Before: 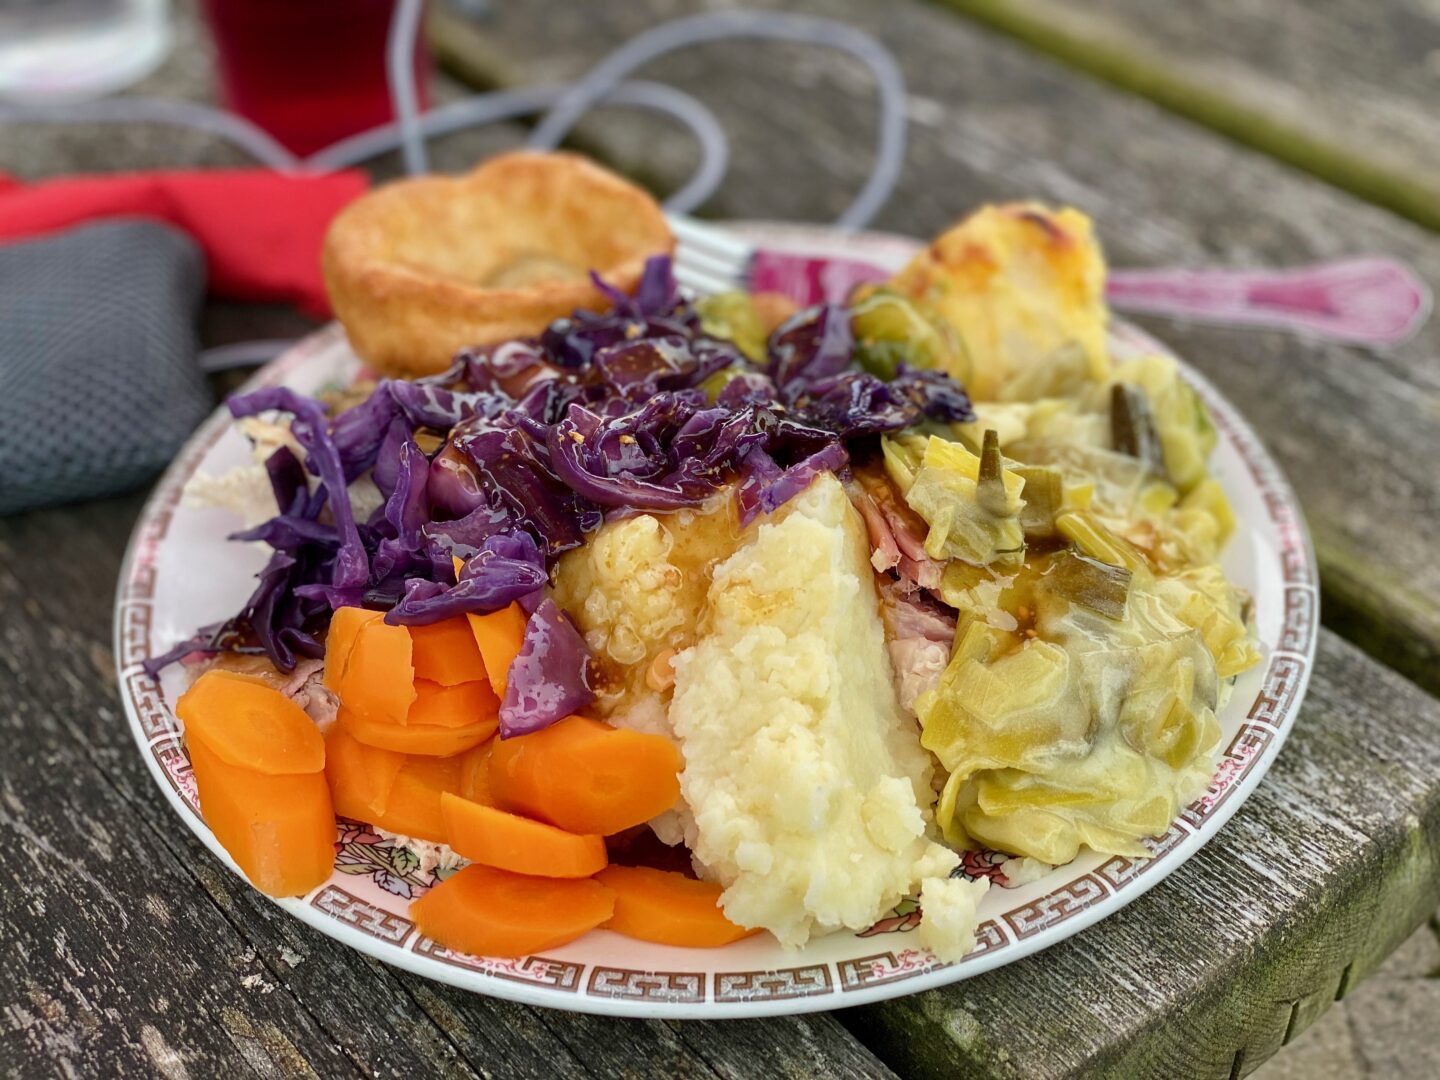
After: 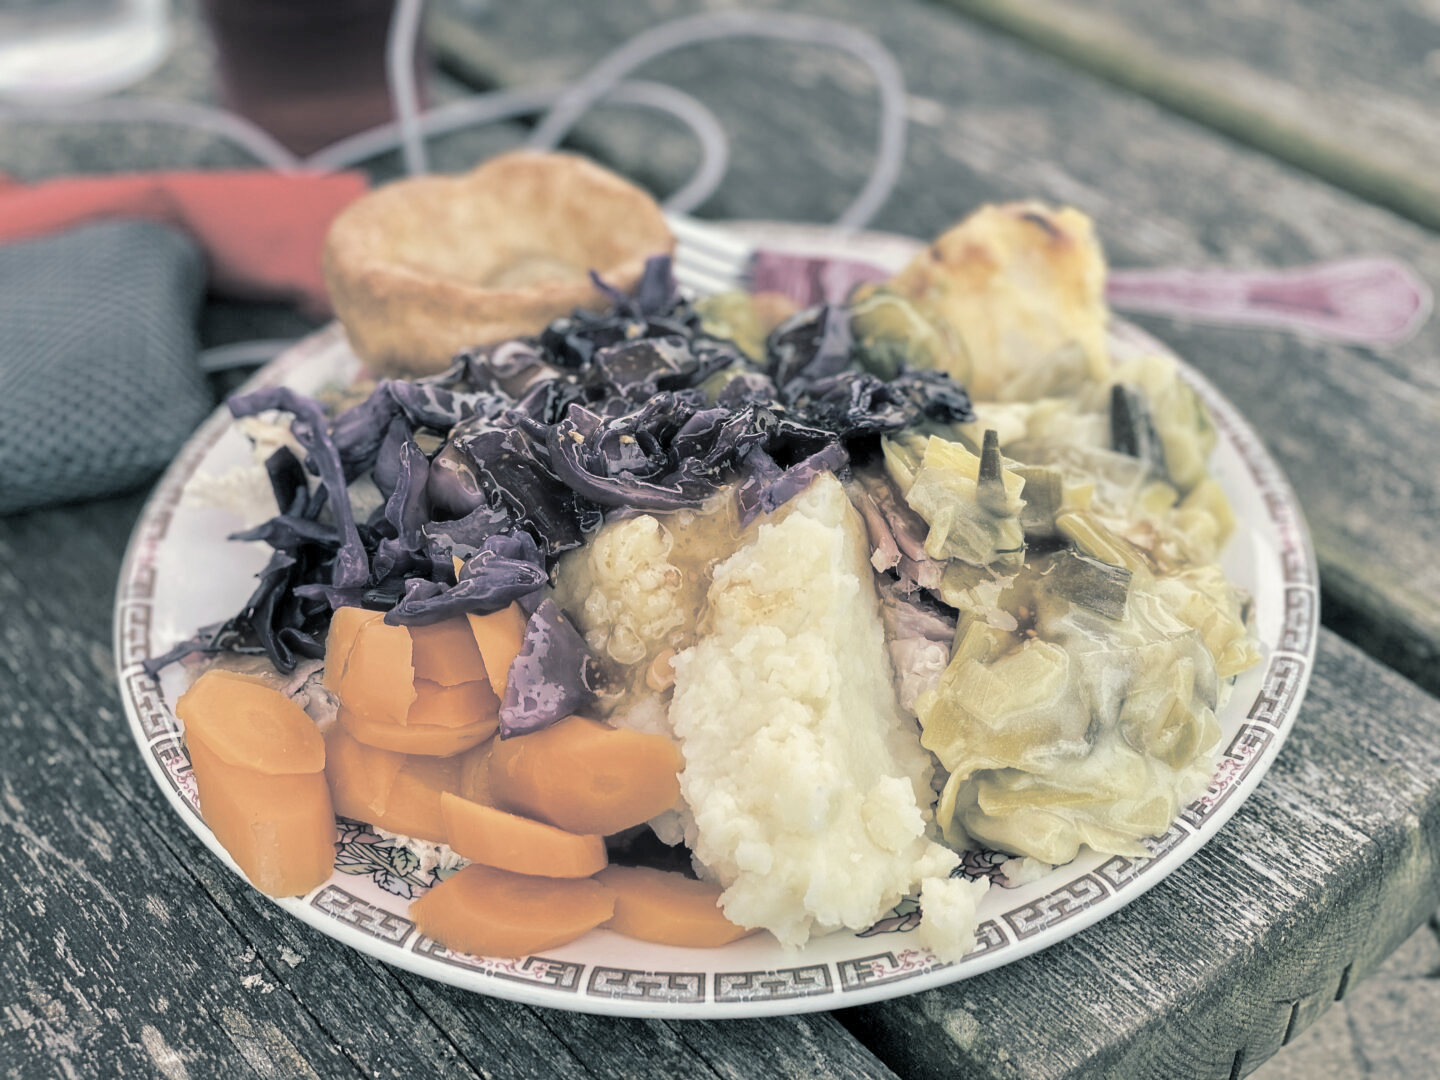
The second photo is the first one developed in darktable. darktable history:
split-toning: shadows › hue 205.2°, shadows › saturation 0.29, highlights › hue 50.4°, highlights › saturation 0.38, balance -49.9
contrast brightness saturation: brightness 0.18, saturation -0.5
local contrast: highlights 61%, shadows 106%, detail 107%, midtone range 0.529
